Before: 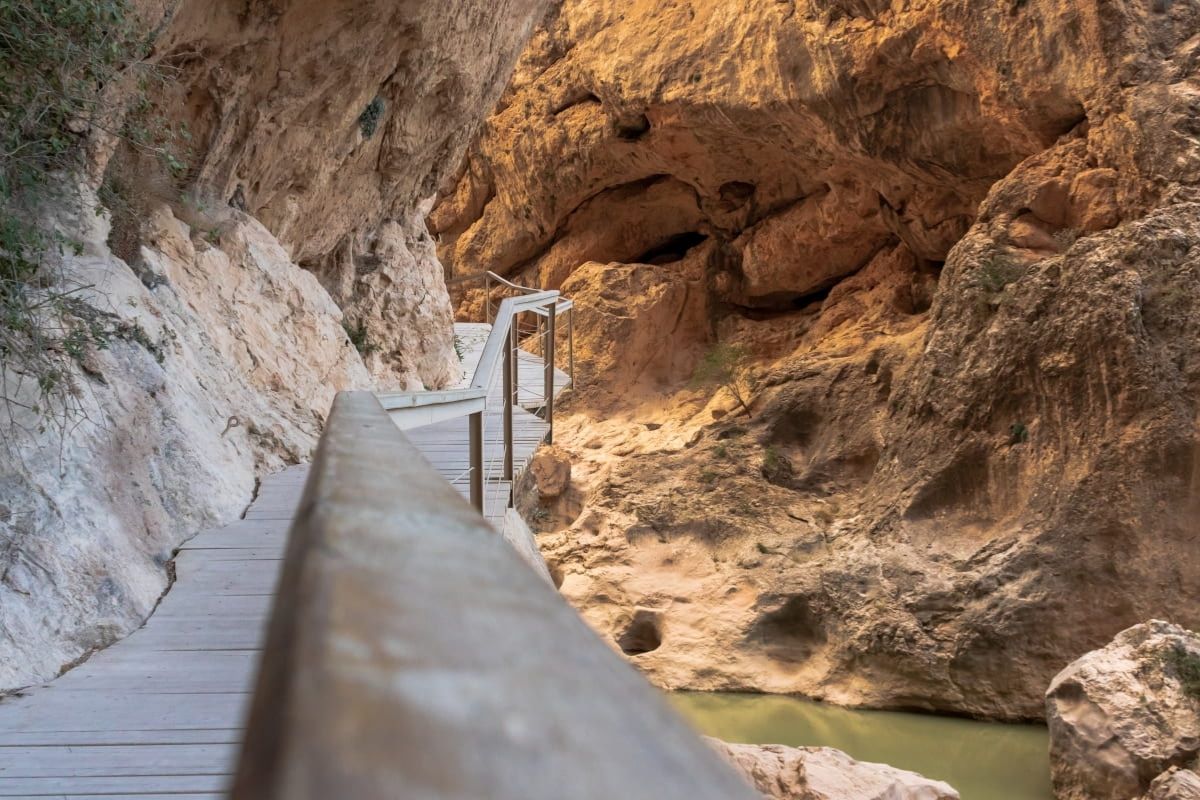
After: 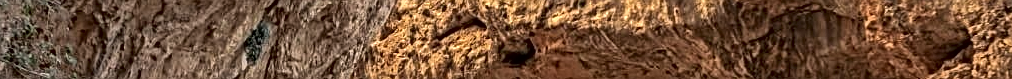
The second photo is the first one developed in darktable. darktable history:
crop and rotate: left 9.644%, top 9.491%, right 6.021%, bottom 80.509%
local contrast: mode bilateral grid, contrast 20, coarseness 3, detail 300%, midtone range 0.2
